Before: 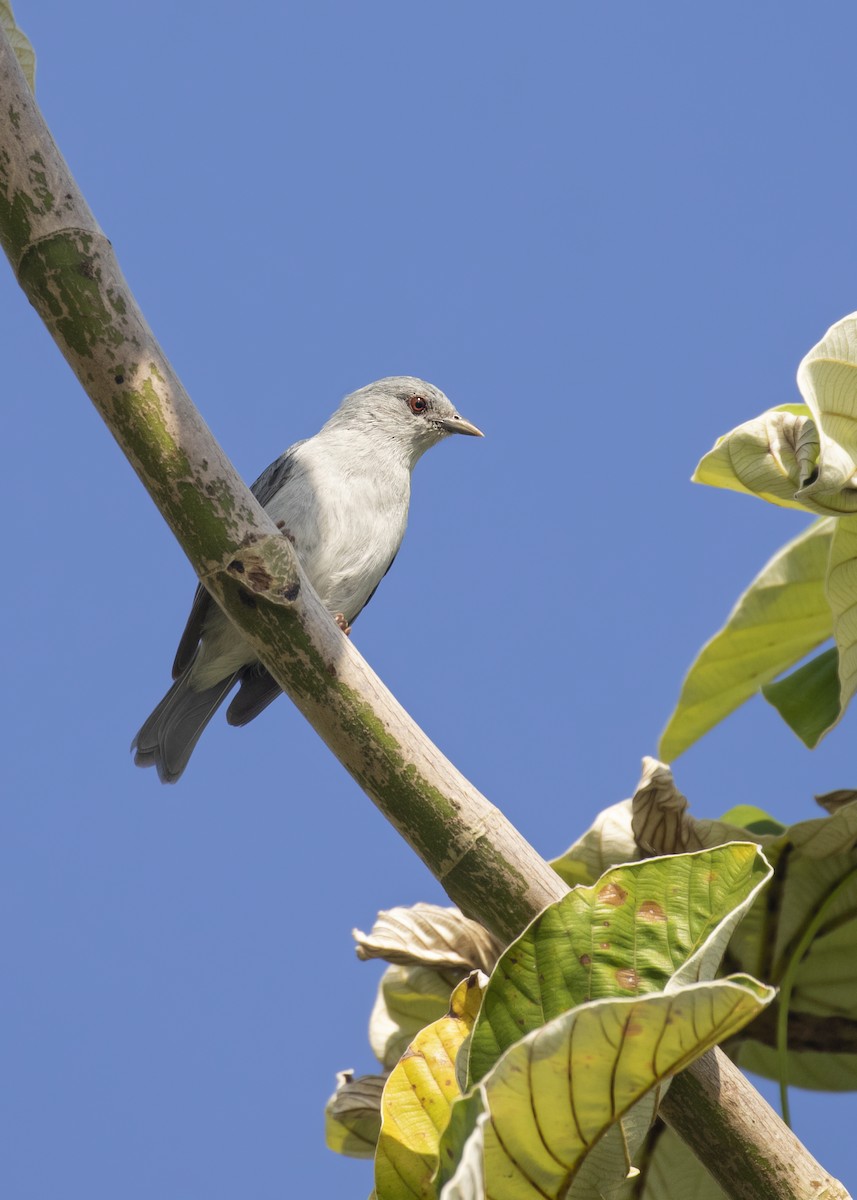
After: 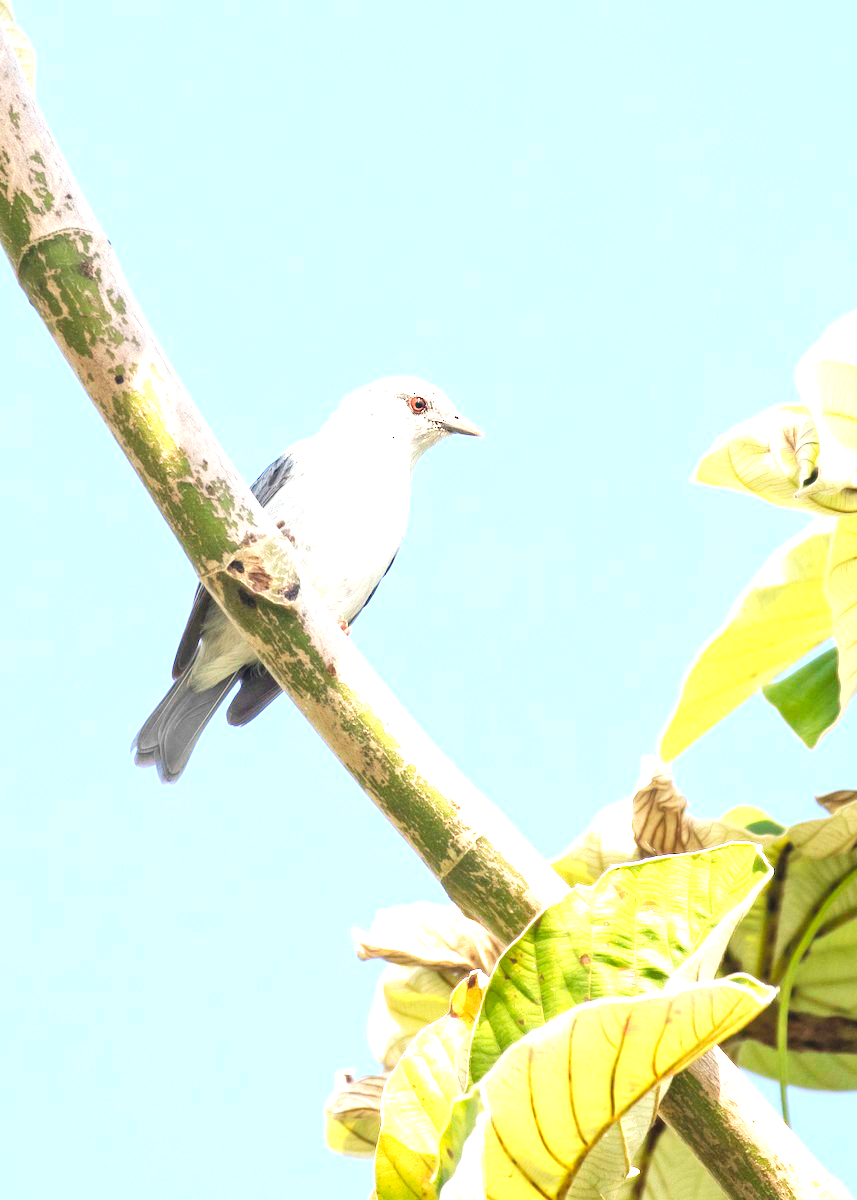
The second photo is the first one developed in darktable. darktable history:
exposure: black level correction 0, exposure 2.148 EV, compensate highlight preservation false
tone curve: curves: ch0 [(0, 0.028) (0.138, 0.156) (0.468, 0.516) (0.754, 0.823) (1, 1)], preserve colors none
